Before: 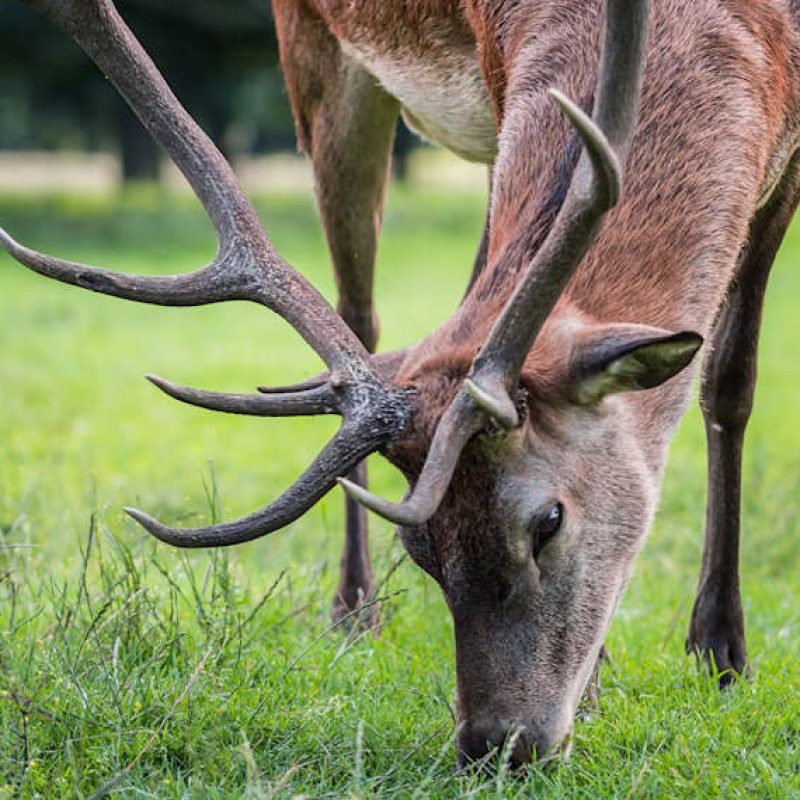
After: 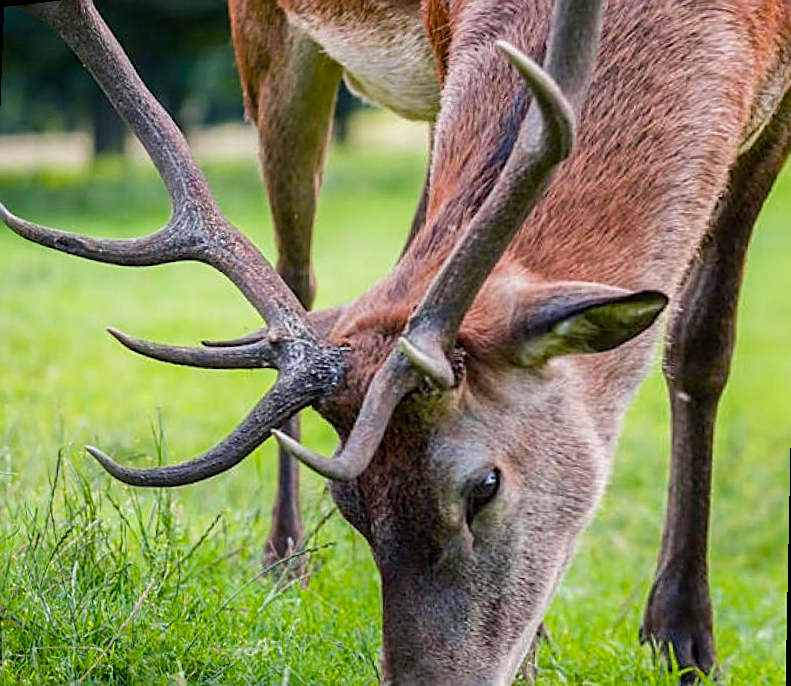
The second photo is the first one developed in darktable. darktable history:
sharpen: on, module defaults
color balance rgb: perceptual saturation grading › global saturation 35%, perceptual saturation grading › highlights -30%, perceptual saturation grading › shadows 35%, perceptual brilliance grading › global brilliance 3%, perceptual brilliance grading › highlights -3%, perceptual brilliance grading › shadows 3%
rotate and perspective: rotation 1.69°, lens shift (vertical) -0.023, lens shift (horizontal) -0.291, crop left 0.025, crop right 0.988, crop top 0.092, crop bottom 0.842
